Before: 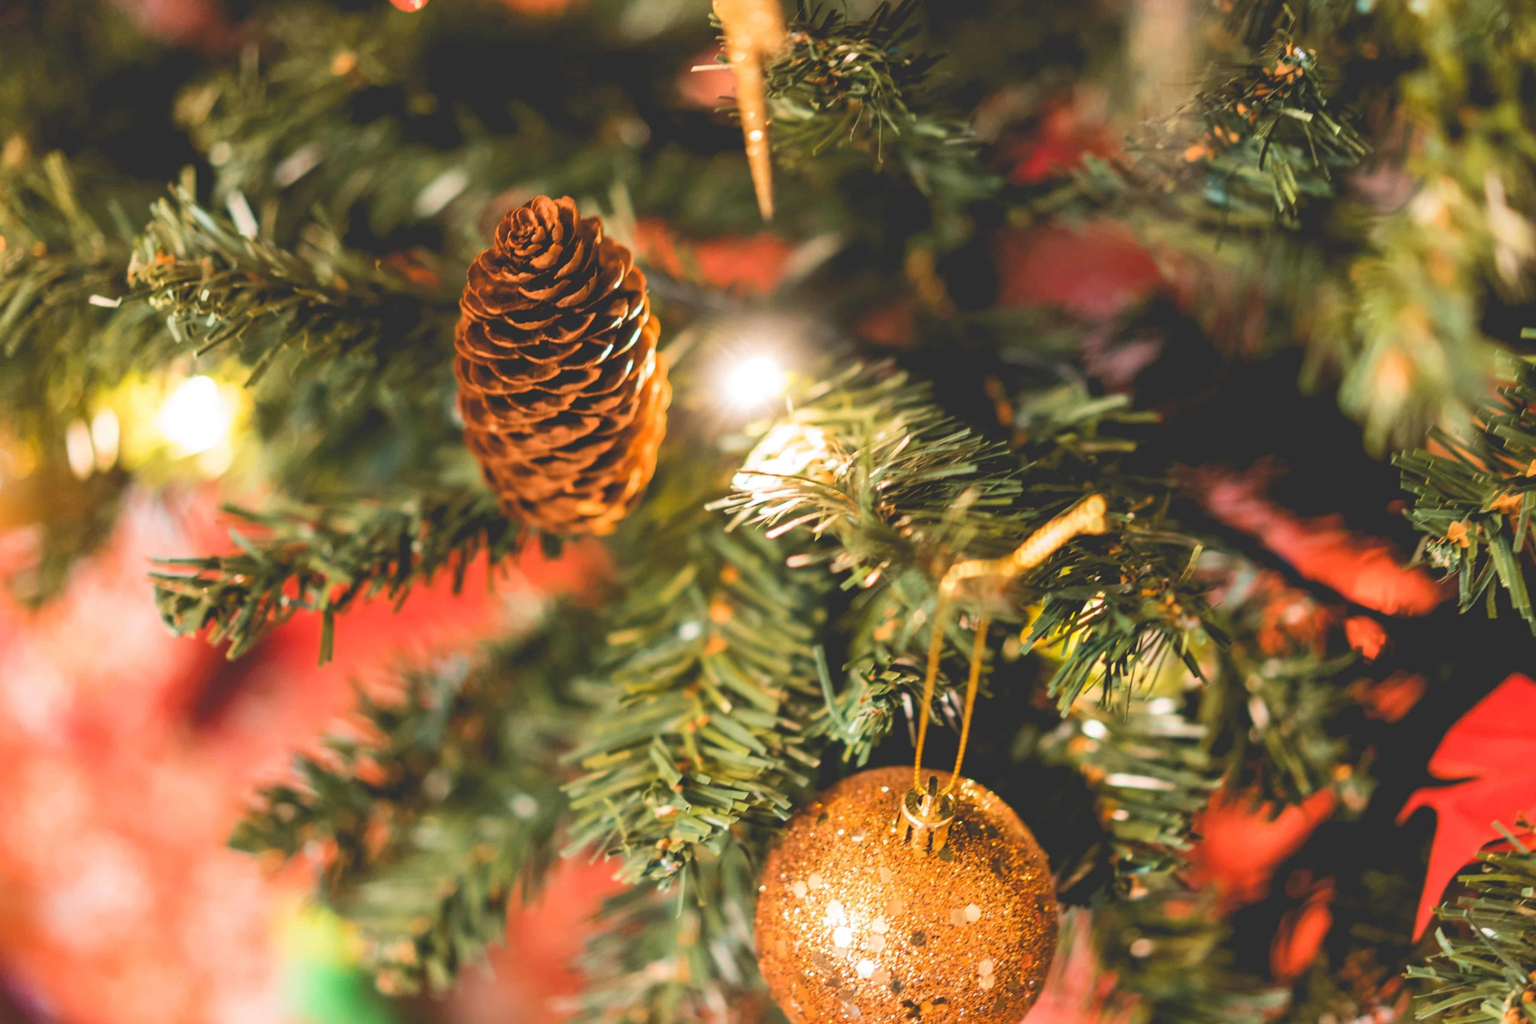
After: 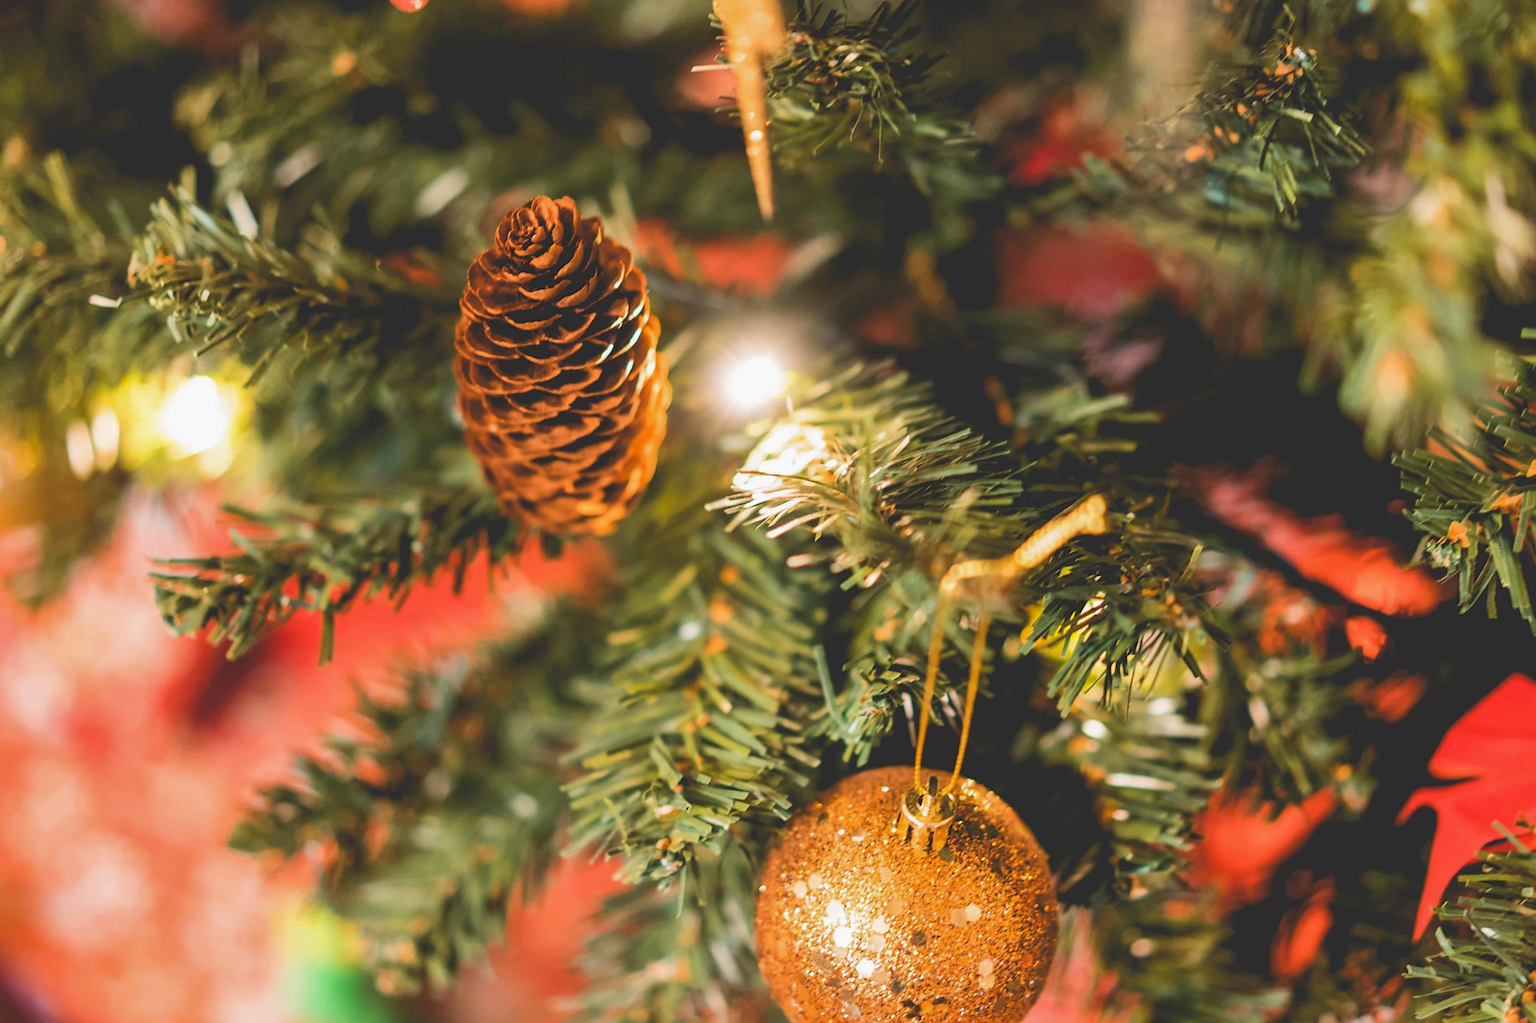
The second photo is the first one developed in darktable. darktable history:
sharpen: radius 1.445, amount 0.404, threshold 1.166
shadows and highlights: shadows -20.16, white point adjustment -1.83, highlights -34.94, highlights color adjustment 42.72%
